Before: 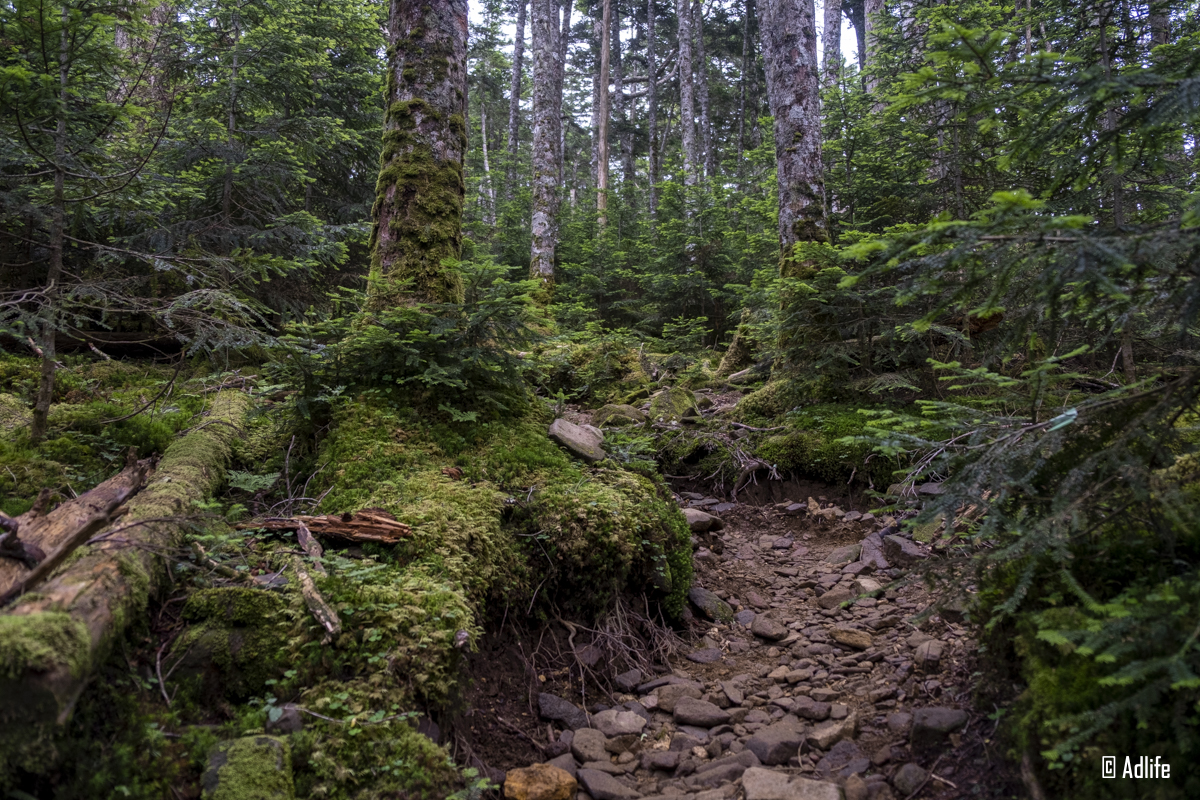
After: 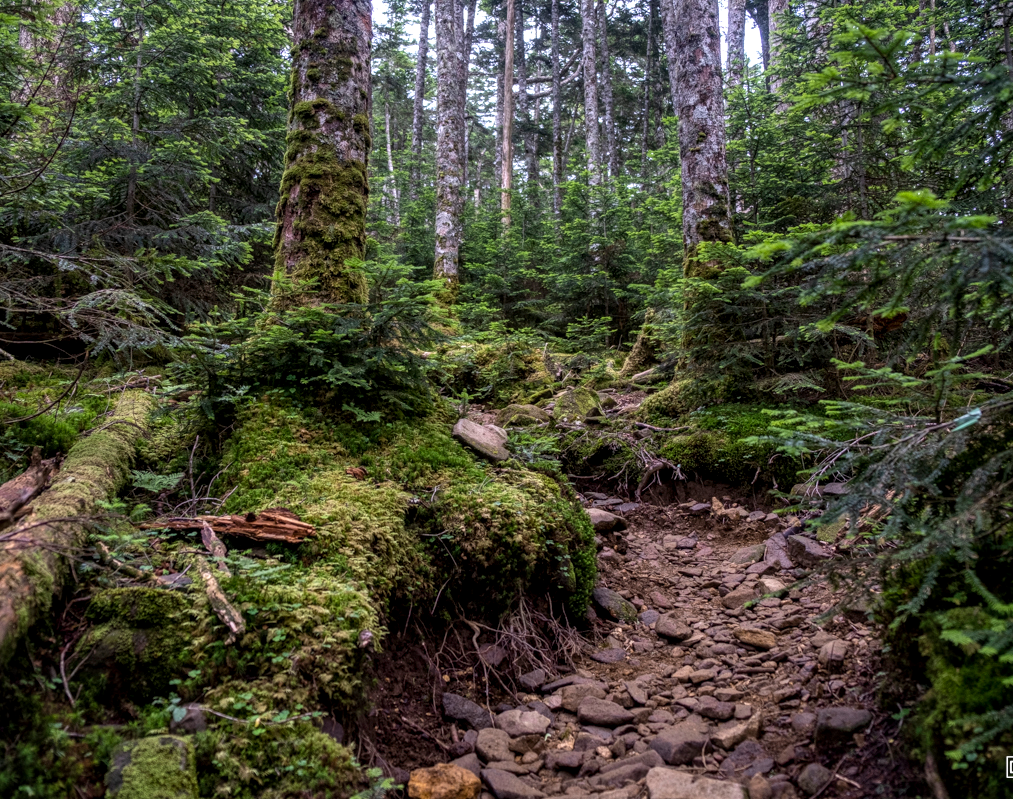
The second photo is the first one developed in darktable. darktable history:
exposure: exposure 0.299 EV, compensate exposure bias true, compensate highlight preservation false
crop: left 8.049%, right 7.502%
local contrast: on, module defaults
